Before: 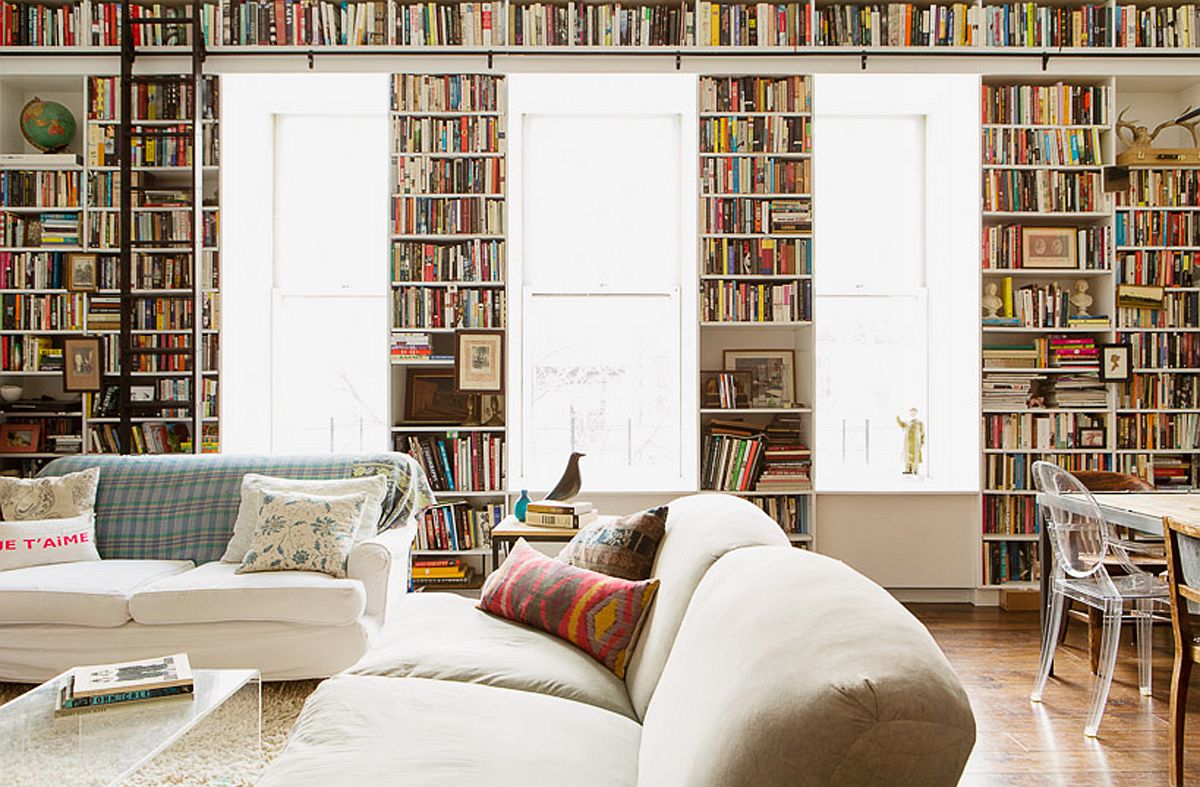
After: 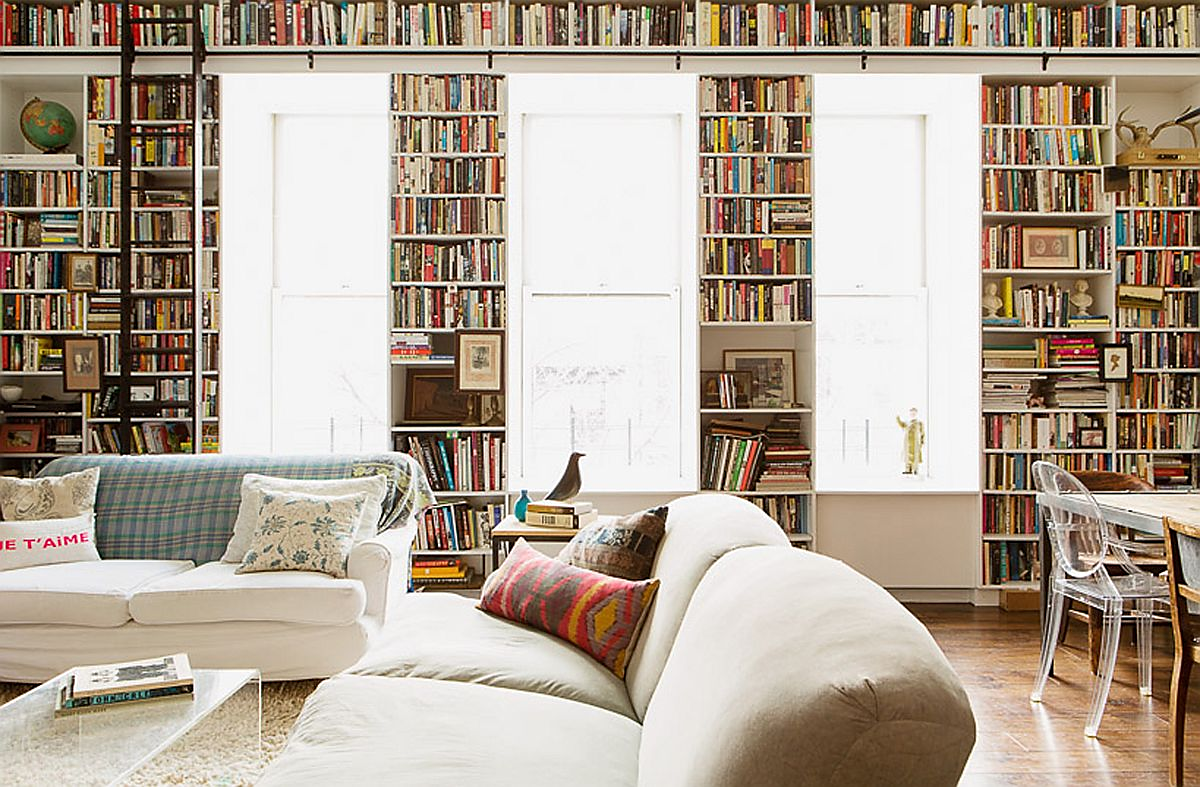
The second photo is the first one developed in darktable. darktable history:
sharpen: radius 1.449, amount 0.404, threshold 1.305
